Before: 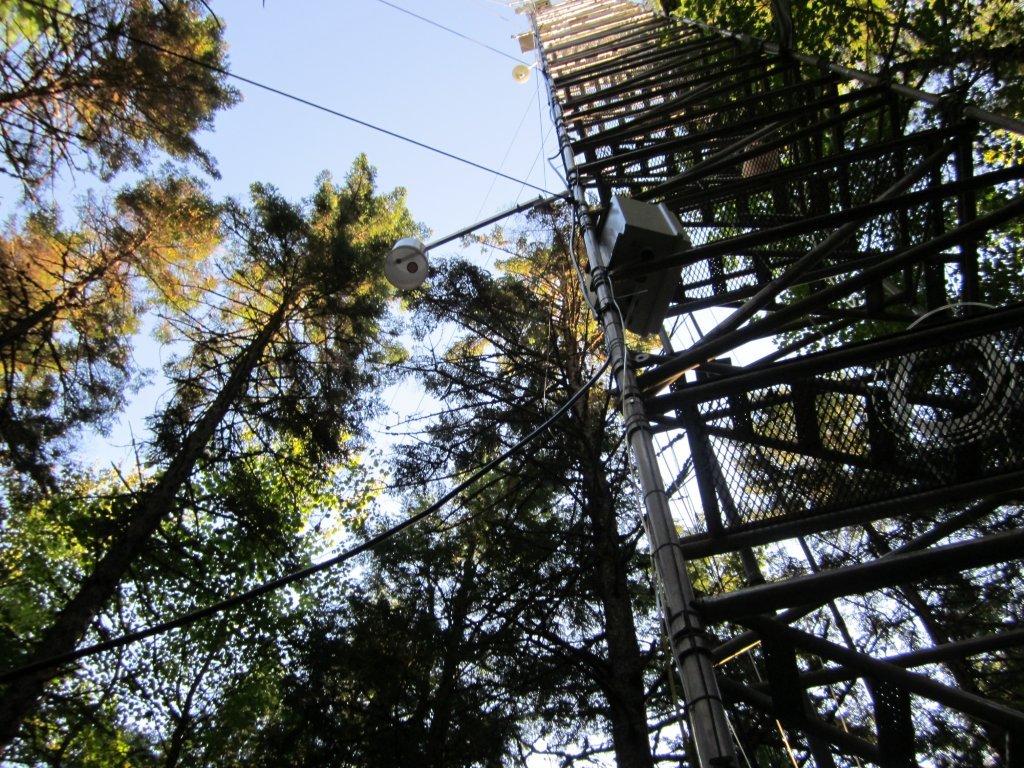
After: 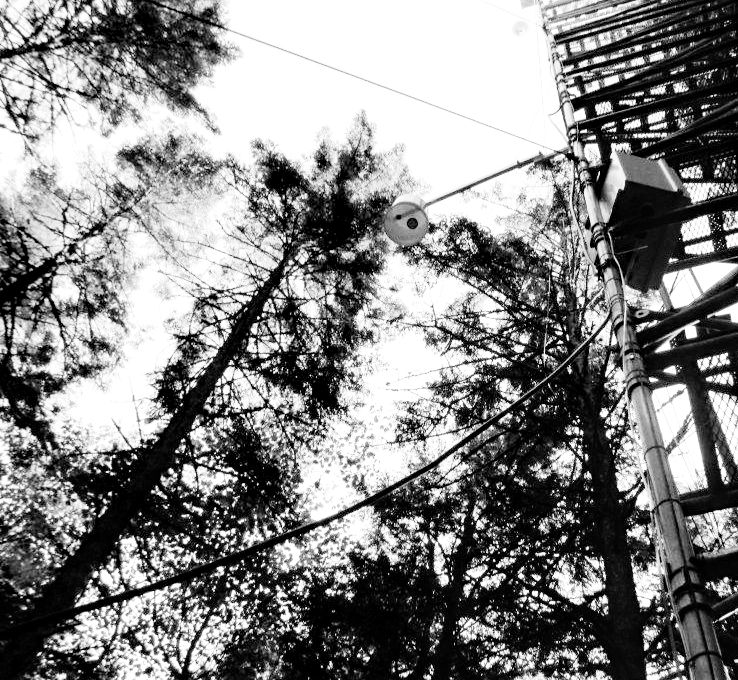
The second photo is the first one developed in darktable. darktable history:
color calibration: output gray [0.21, 0.42, 0.37, 0], illuminant same as pipeline (D50), adaptation XYZ, x 0.345, y 0.358, temperature 5008.99 K
crop: top 5.79%, right 27.868%, bottom 5.546%
base curve: curves: ch0 [(0, 0) (0, 0.001) (0.001, 0.001) (0.004, 0.002) (0.007, 0.004) (0.015, 0.013) (0.033, 0.045) (0.052, 0.096) (0.075, 0.17) (0.099, 0.241) (0.163, 0.42) (0.219, 0.55) (0.259, 0.616) (0.327, 0.722) (0.365, 0.765) (0.522, 0.873) (0.547, 0.881) (0.689, 0.919) (0.826, 0.952) (1, 1)], fusion 1
